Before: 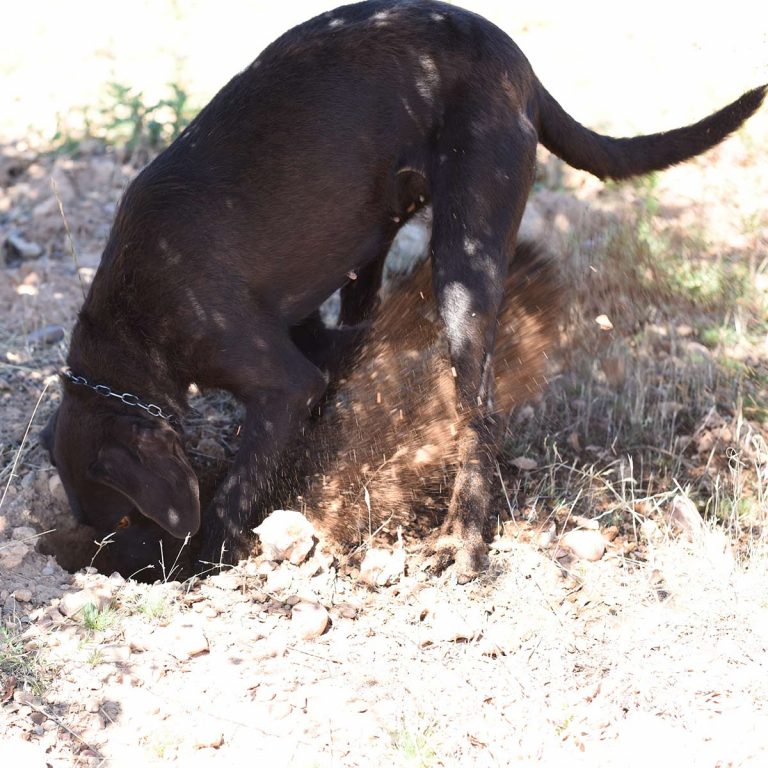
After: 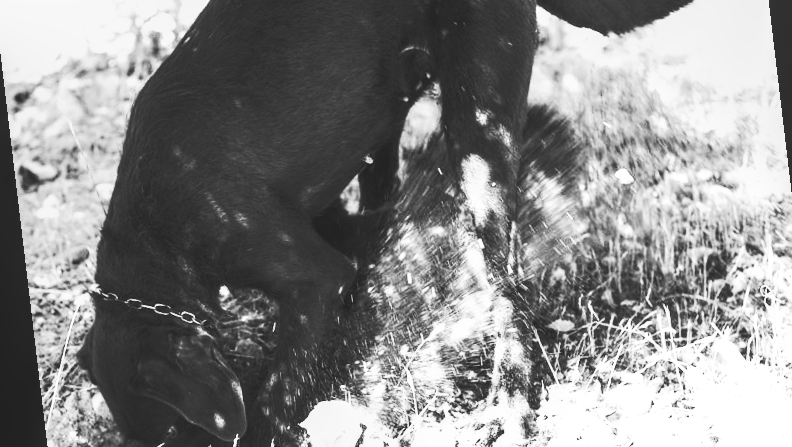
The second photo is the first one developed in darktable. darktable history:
monochrome: on, module defaults
velvia: strength 45%
base curve: curves: ch0 [(0, 0.015) (0.085, 0.116) (0.134, 0.298) (0.19, 0.545) (0.296, 0.764) (0.599, 0.982) (1, 1)], preserve colors none
local contrast: on, module defaults
crop: left 1.744%, top 19.225%, right 5.069%, bottom 28.357%
rotate and perspective: rotation -6.83°, automatic cropping off
contrast brightness saturation: contrast 0.11, saturation -0.17
